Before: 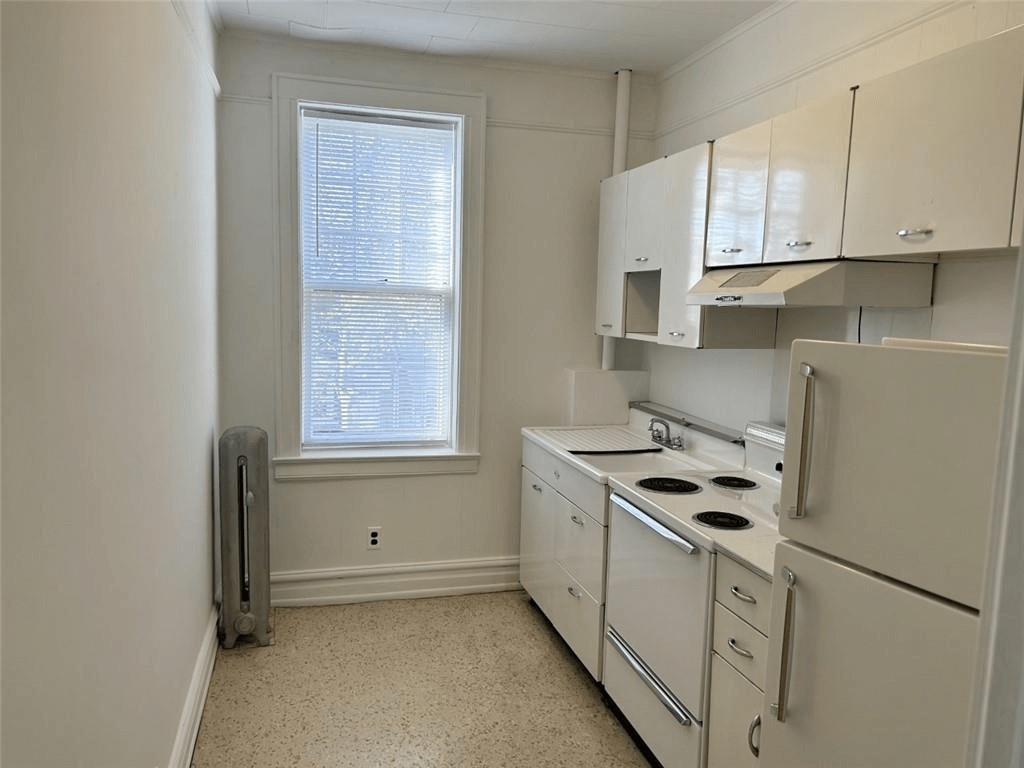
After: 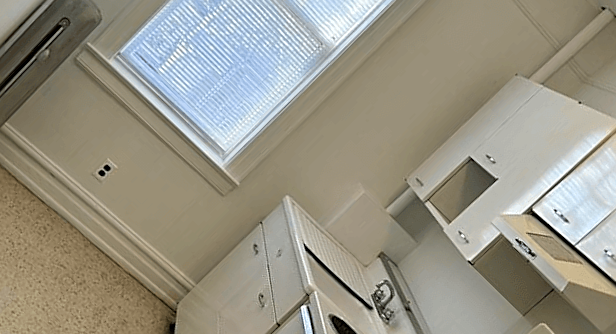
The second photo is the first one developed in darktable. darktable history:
sharpen: on, module defaults
crop and rotate: angle -44.47°, top 16.518%, right 0.816%, bottom 11.732%
velvia: on, module defaults
